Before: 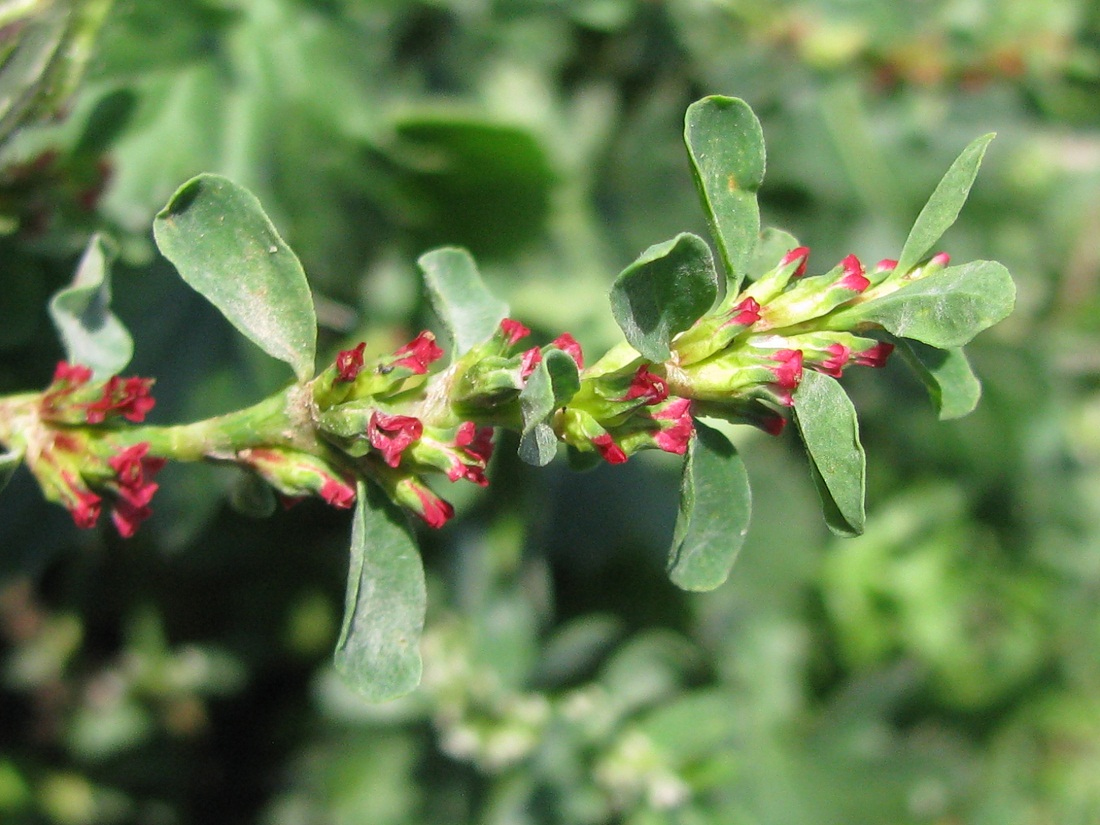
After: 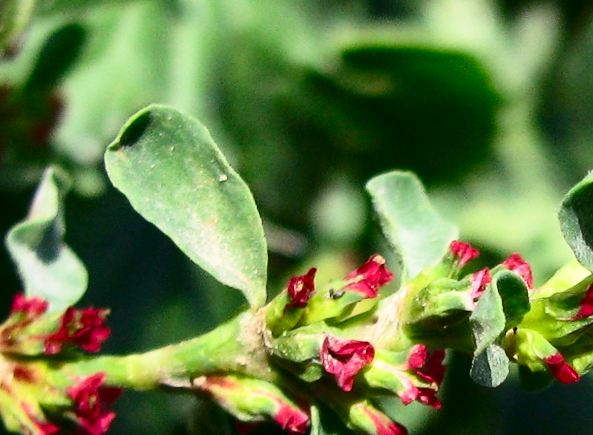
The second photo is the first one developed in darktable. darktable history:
rotate and perspective: rotation -1.32°, lens shift (horizontal) -0.031, crop left 0.015, crop right 0.985, crop top 0.047, crop bottom 0.982
contrast brightness saturation: contrast 0.32, brightness -0.08, saturation 0.17
tone equalizer: on, module defaults
crop and rotate: left 3.047%, top 7.509%, right 42.236%, bottom 37.598%
